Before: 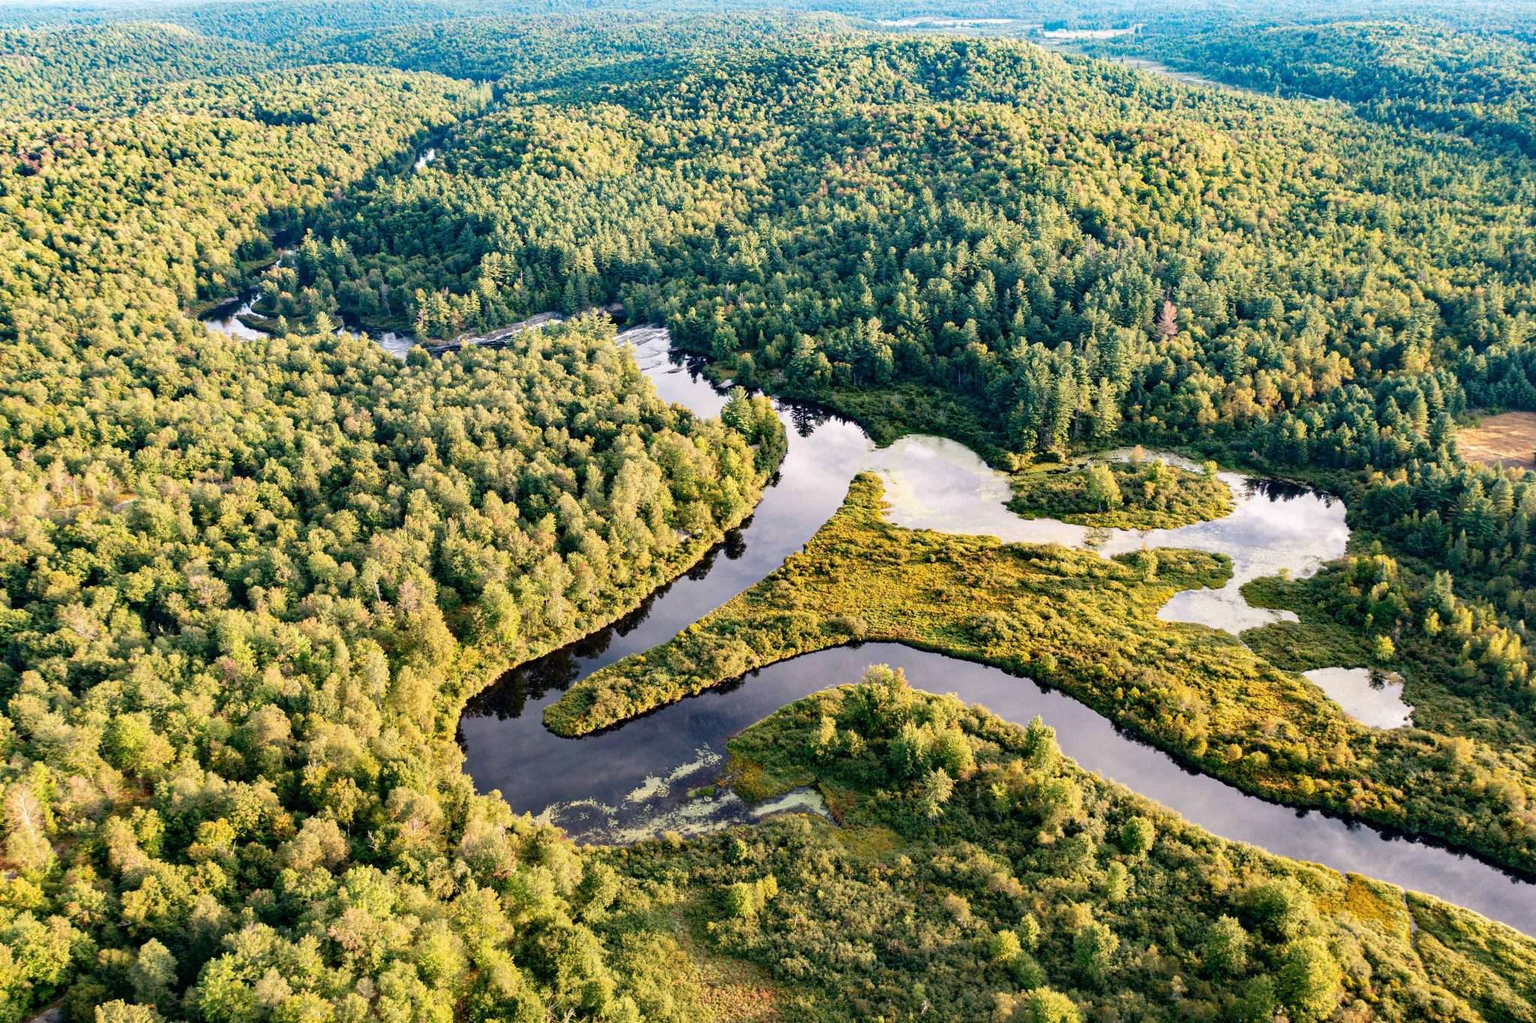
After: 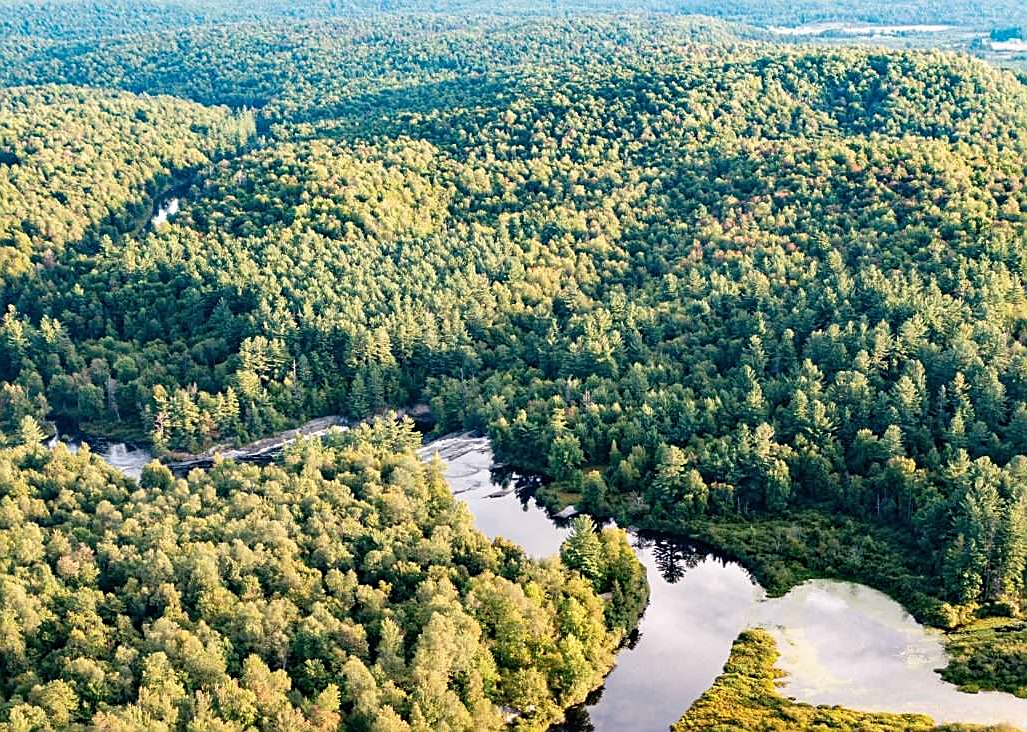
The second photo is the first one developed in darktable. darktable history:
sharpen: on, module defaults
crop: left 19.591%, right 30.229%, bottom 46.315%
